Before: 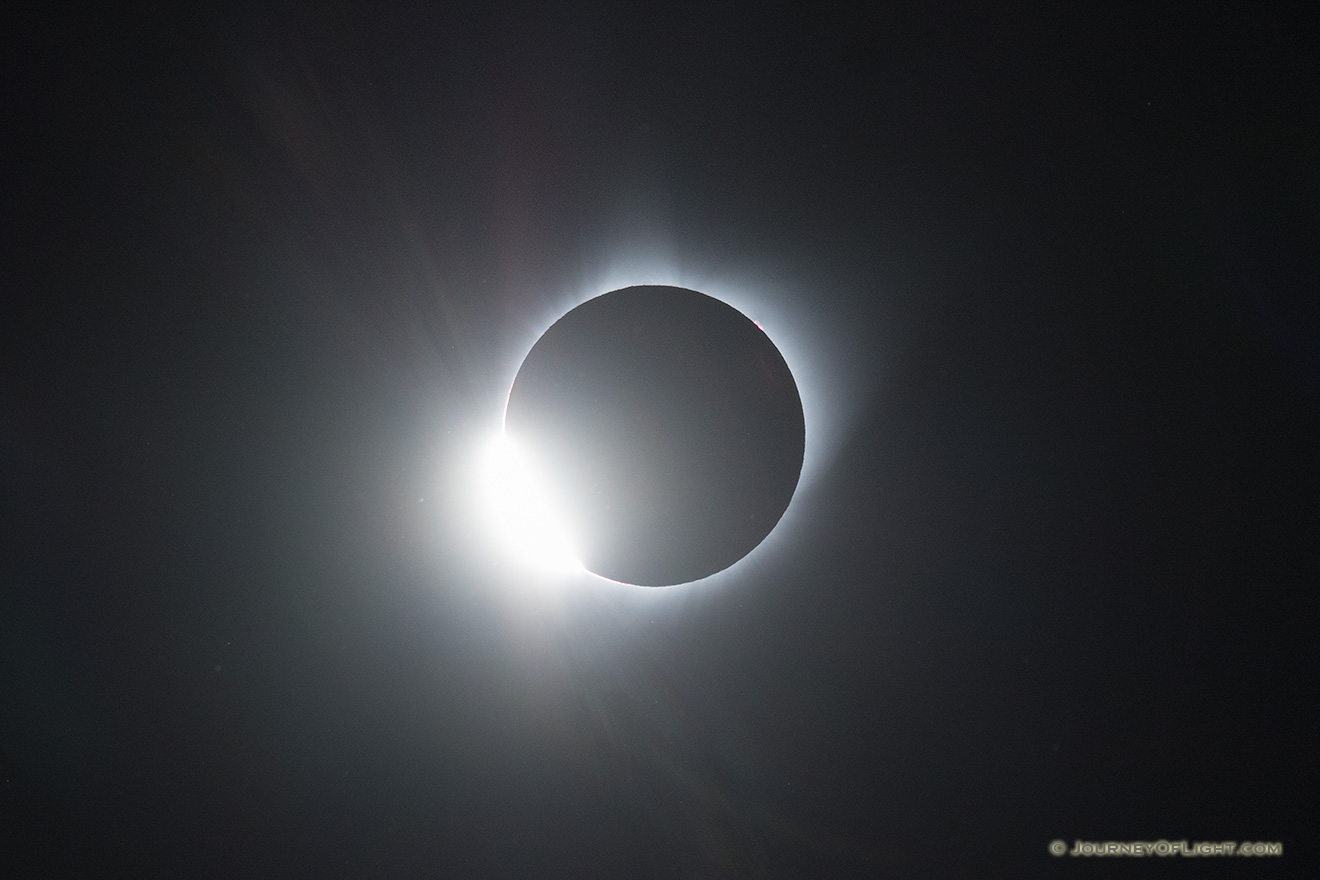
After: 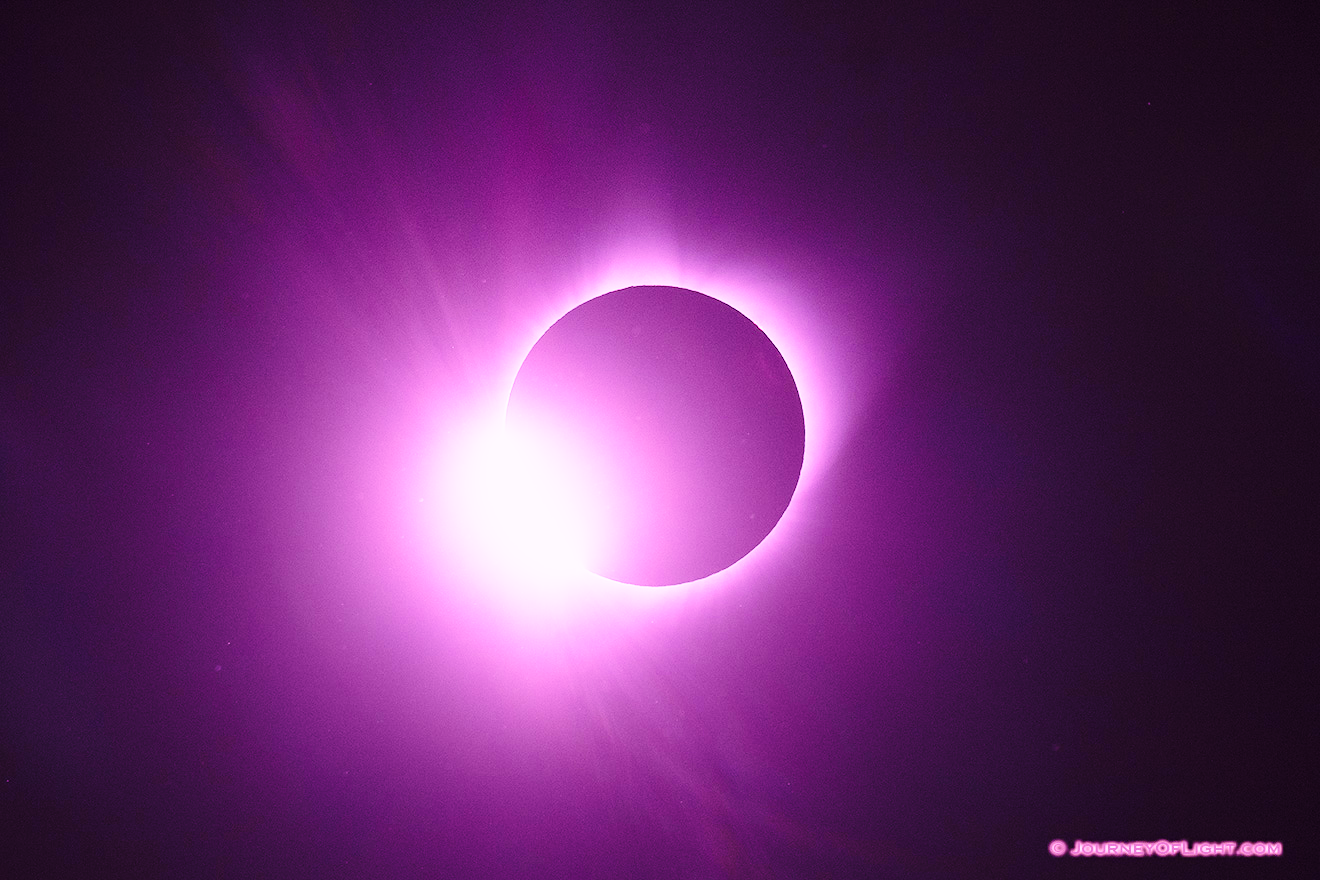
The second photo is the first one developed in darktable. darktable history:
color calibration: illuminant custom, x 0.261, y 0.521, temperature 7054.11 K
base curve: curves: ch0 [(0, 0) (0.028, 0.03) (0.105, 0.232) (0.387, 0.748) (0.754, 0.968) (1, 1)], fusion 1, exposure shift 0.576, preserve colors none
